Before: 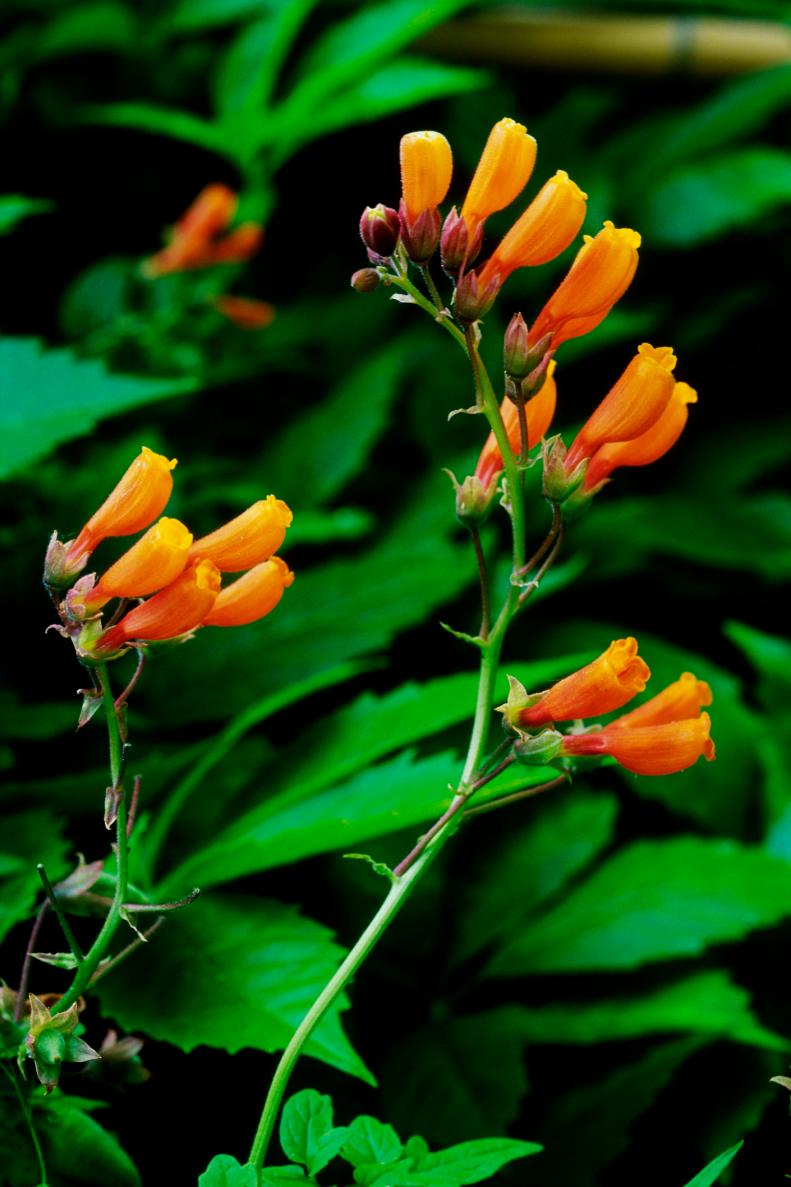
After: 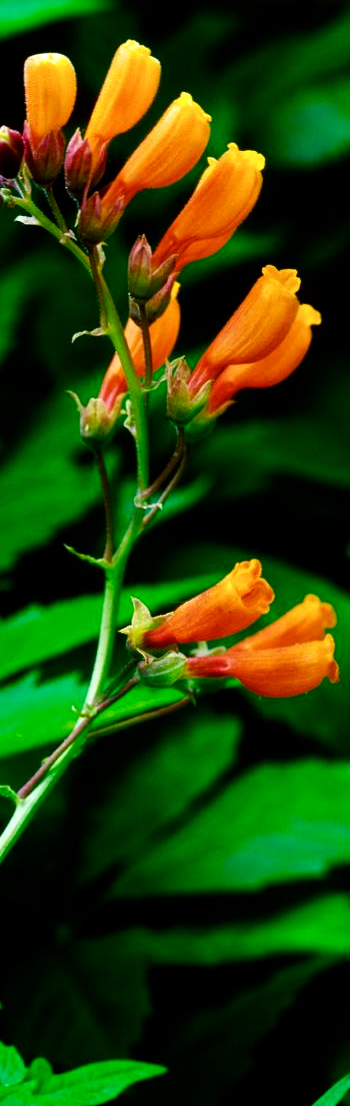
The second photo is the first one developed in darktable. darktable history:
tone equalizer: on, module defaults
color balance rgb: shadows lift › luminance -20%, power › hue 72.24°, highlights gain › luminance 15%, global offset › hue 171.6°, perceptual saturation grading › highlights -15%, perceptual saturation grading › shadows 25%, global vibrance 30%, contrast 10%
crop: left 47.628%, top 6.643%, right 7.874%
